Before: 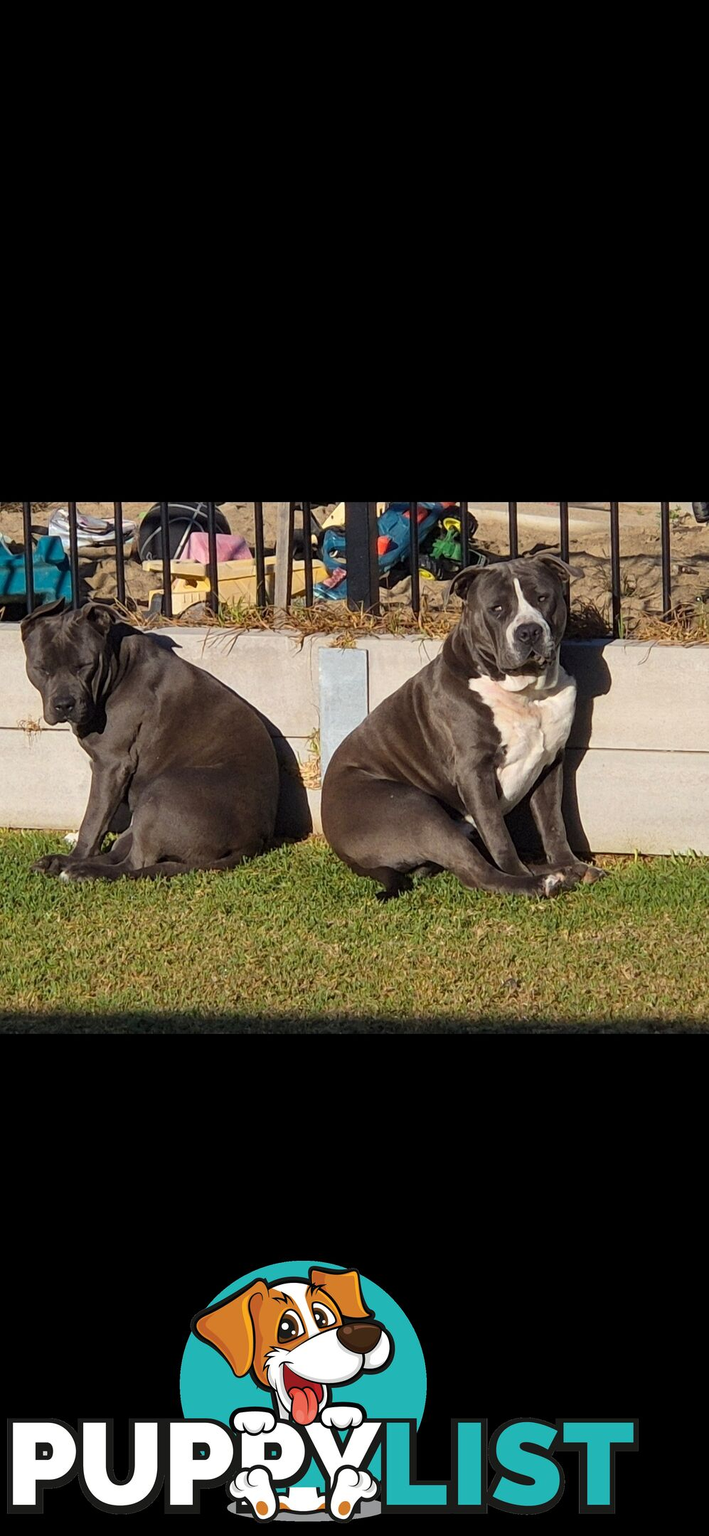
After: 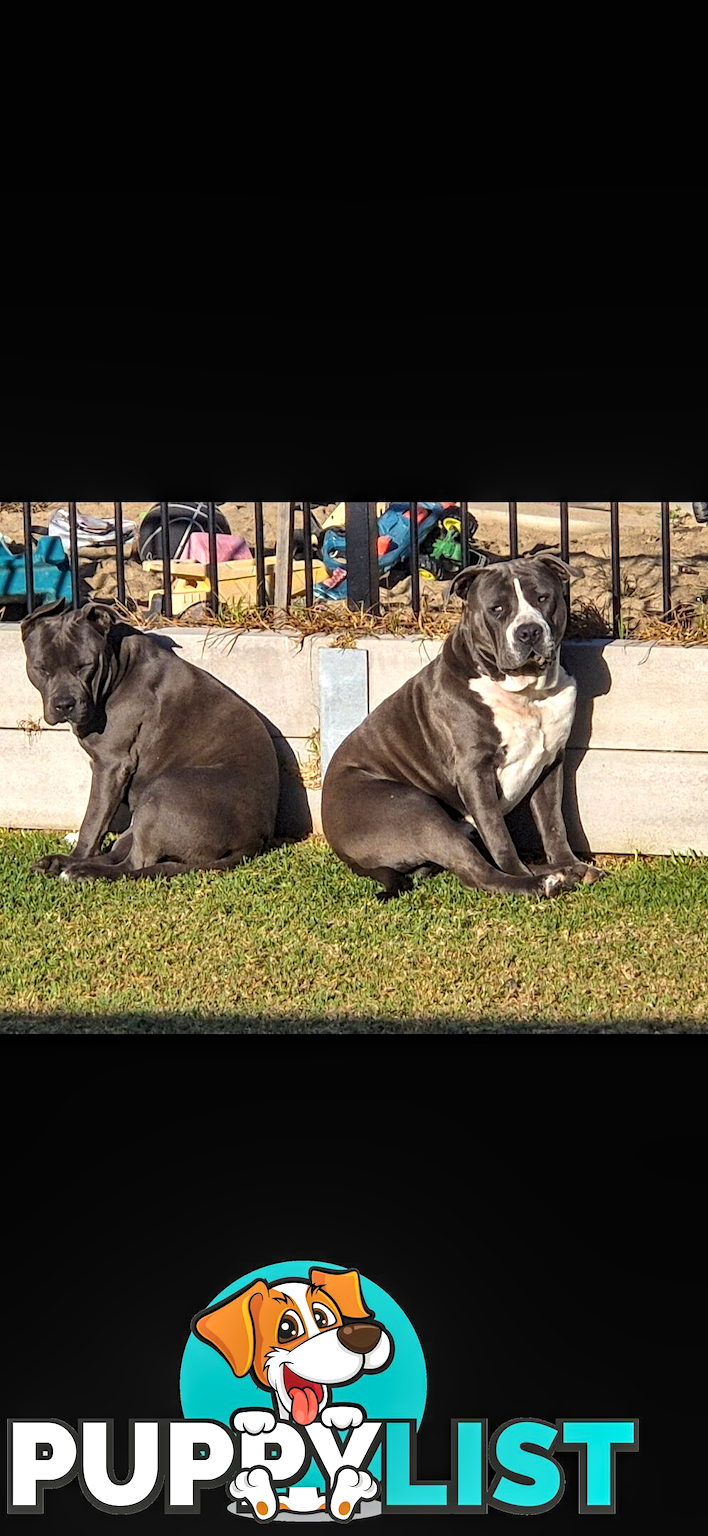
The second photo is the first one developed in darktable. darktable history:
exposure: black level correction 0, exposure 0.5 EV, compensate highlight preservation false
shadows and highlights: soften with gaussian
contrast equalizer: y [[0.5, 0.501, 0.525, 0.597, 0.58, 0.514], [0.5 ×6], [0.5 ×6], [0 ×6], [0 ×6]], mix 0.344
local contrast: on, module defaults
